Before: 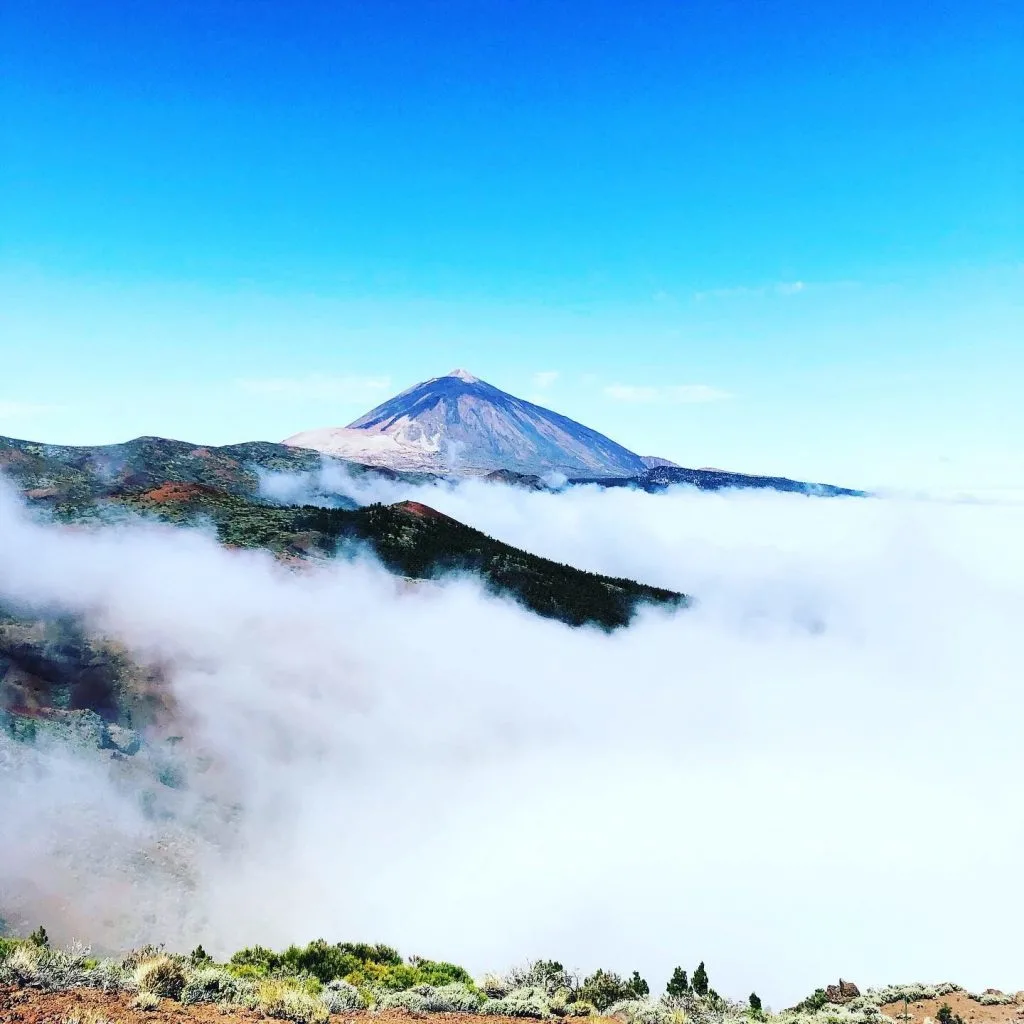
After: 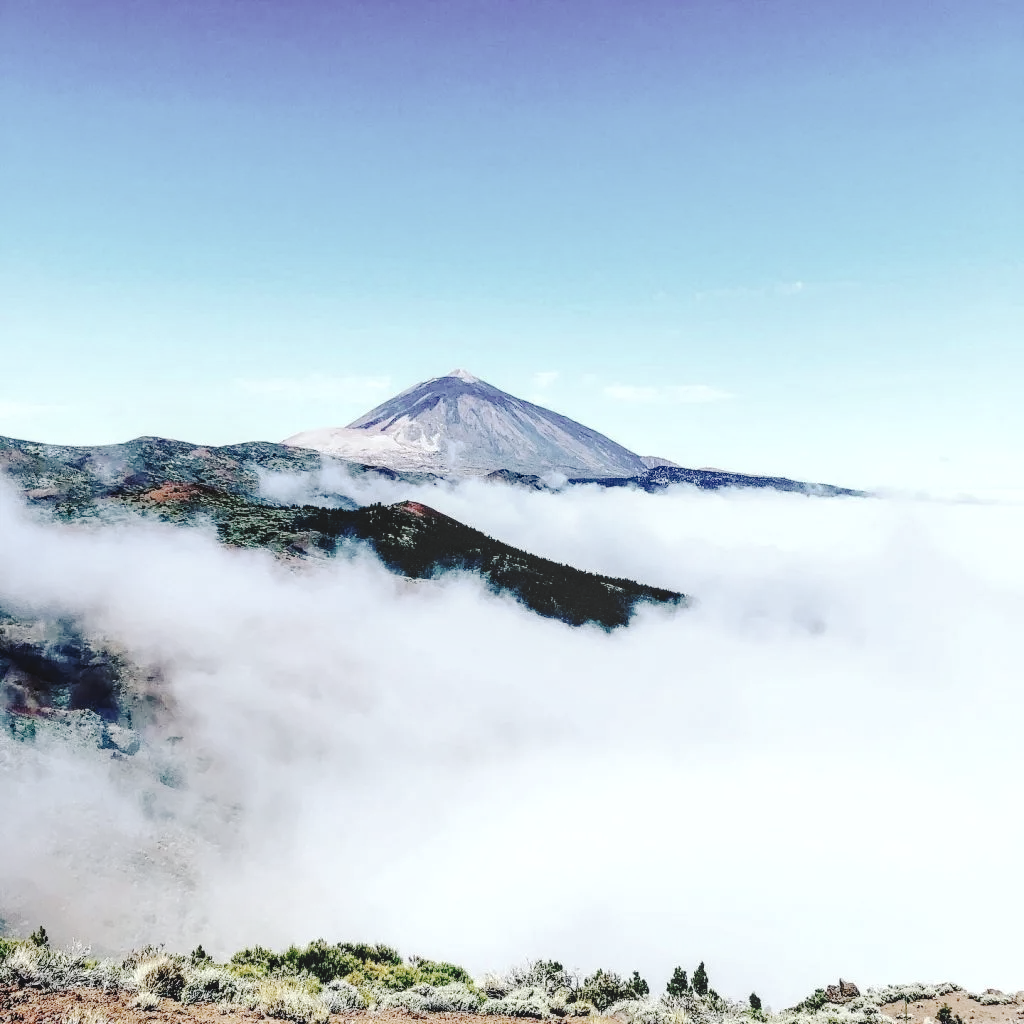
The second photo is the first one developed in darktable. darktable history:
color correction: highlights b* 0.026, saturation 0.597
tone curve: curves: ch0 [(0, 0) (0.003, 0.057) (0.011, 0.061) (0.025, 0.065) (0.044, 0.075) (0.069, 0.082) (0.1, 0.09) (0.136, 0.102) (0.177, 0.145) (0.224, 0.195) (0.277, 0.27) (0.335, 0.374) (0.399, 0.486) (0.468, 0.578) (0.543, 0.652) (0.623, 0.717) (0.709, 0.778) (0.801, 0.837) (0.898, 0.909) (1, 1)], preserve colors none
exposure: compensate highlight preservation false
local contrast: on, module defaults
